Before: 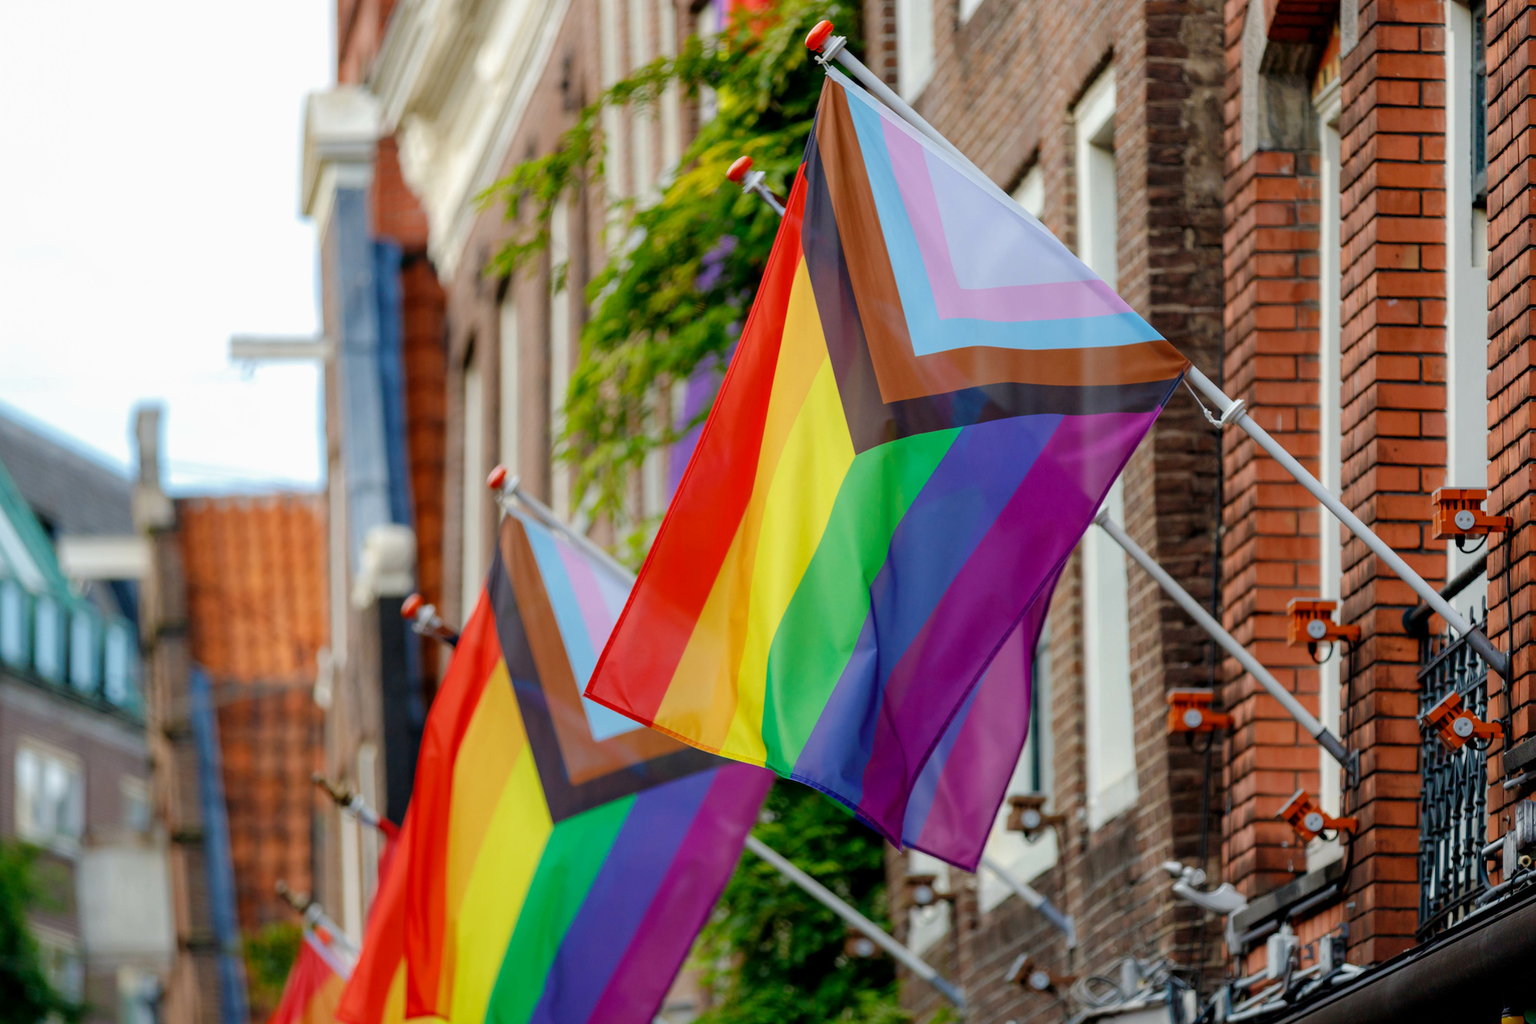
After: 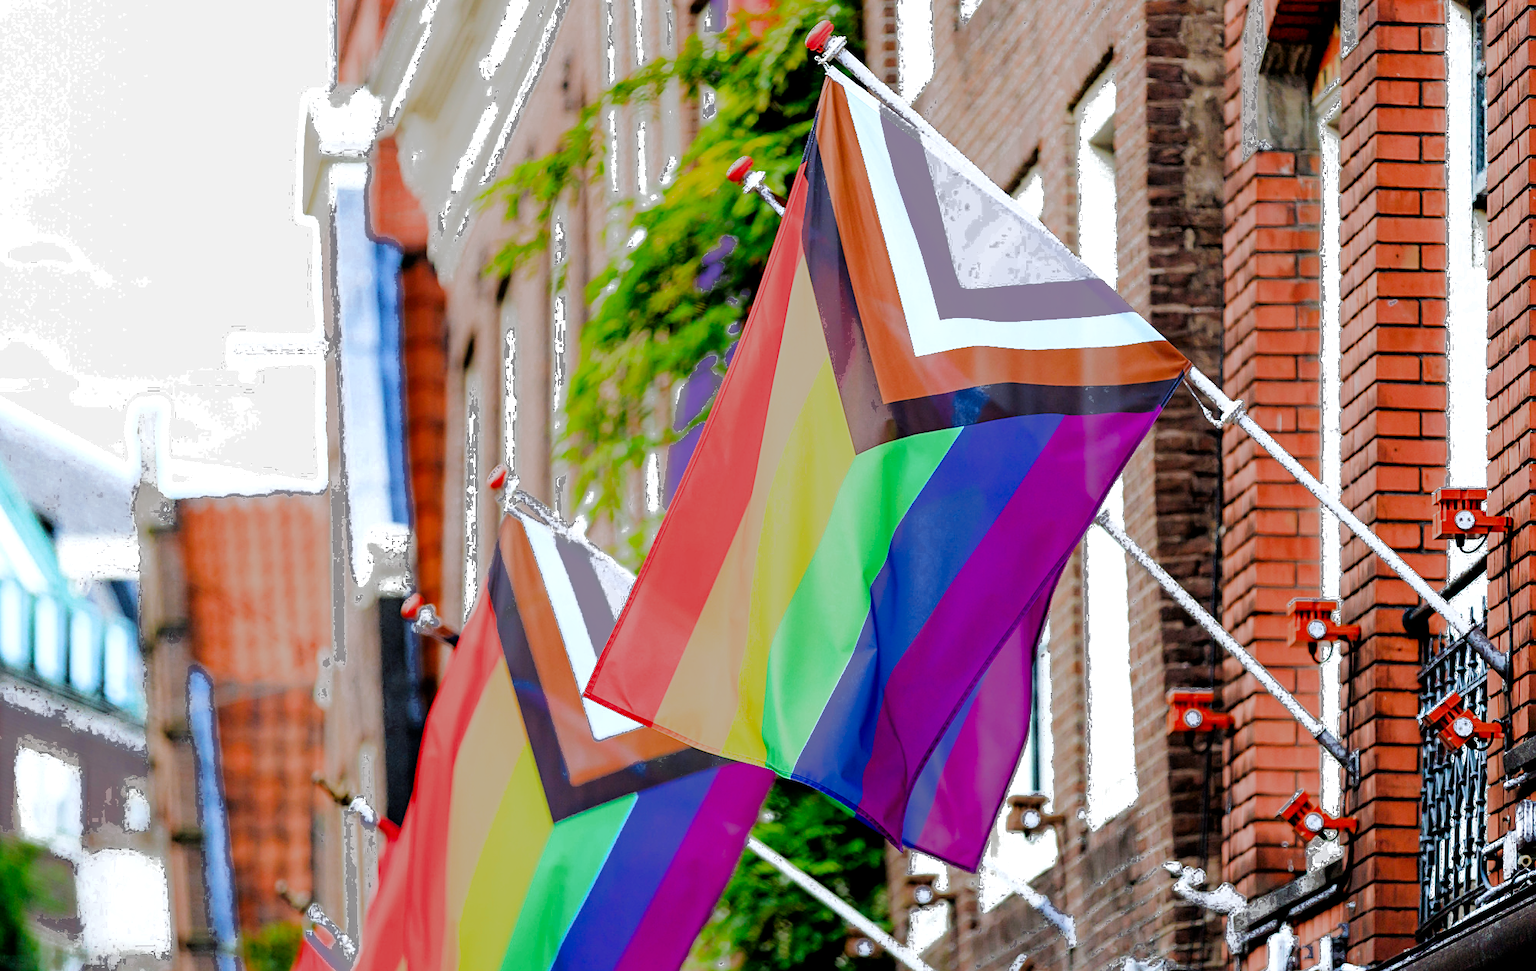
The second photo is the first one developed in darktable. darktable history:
sharpen: on, module defaults
exposure: black level correction 0.001, exposure 1.647 EV, compensate highlight preservation false
crop and rotate: top 0.014%, bottom 5.053%
tone equalizer: on, module defaults
color zones: curves: ch0 [(0.27, 0.396) (0.563, 0.504) (0.75, 0.5) (0.787, 0.307)], process mode strong
color calibration: illuminant as shot in camera, x 0.358, y 0.373, temperature 4628.91 K
filmic rgb: black relative exposure -5.11 EV, white relative exposure 3.97 EV, hardness 2.89, contrast 1.296, highlights saturation mix -29.63%
